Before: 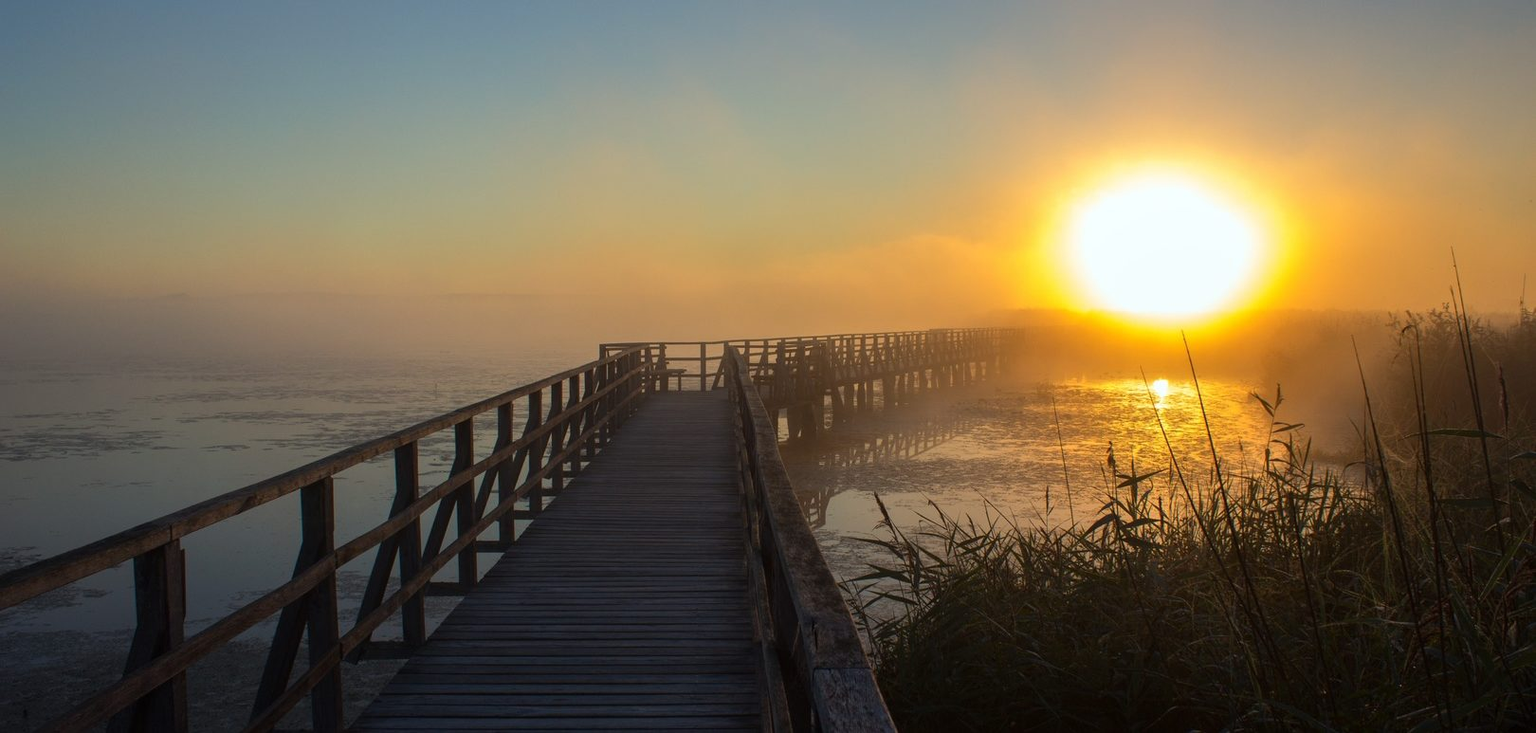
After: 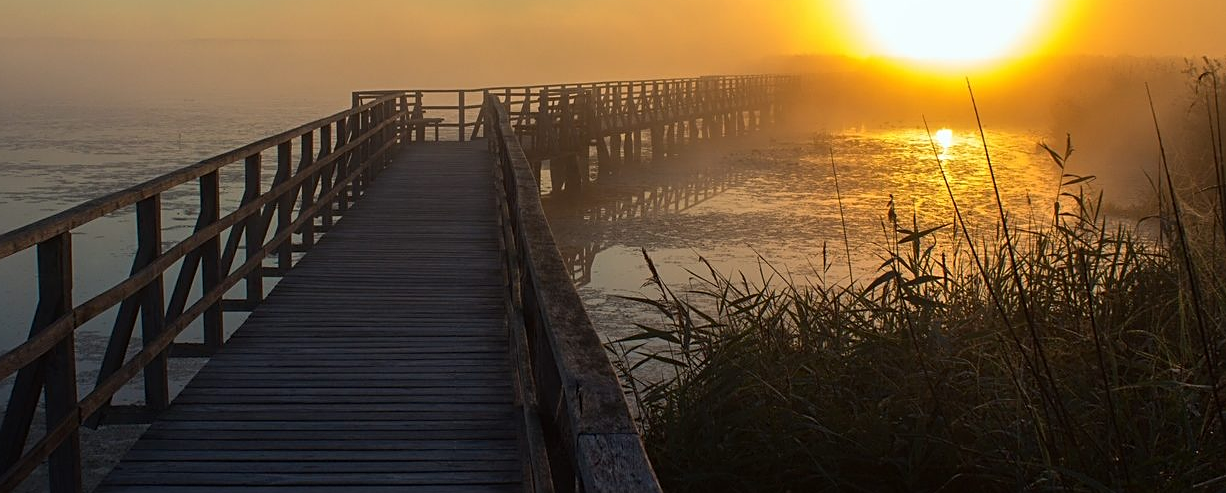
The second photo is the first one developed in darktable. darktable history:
sharpen: on, module defaults
crop and rotate: left 17.299%, top 35.115%, right 7.015%, bottom 1.024%
